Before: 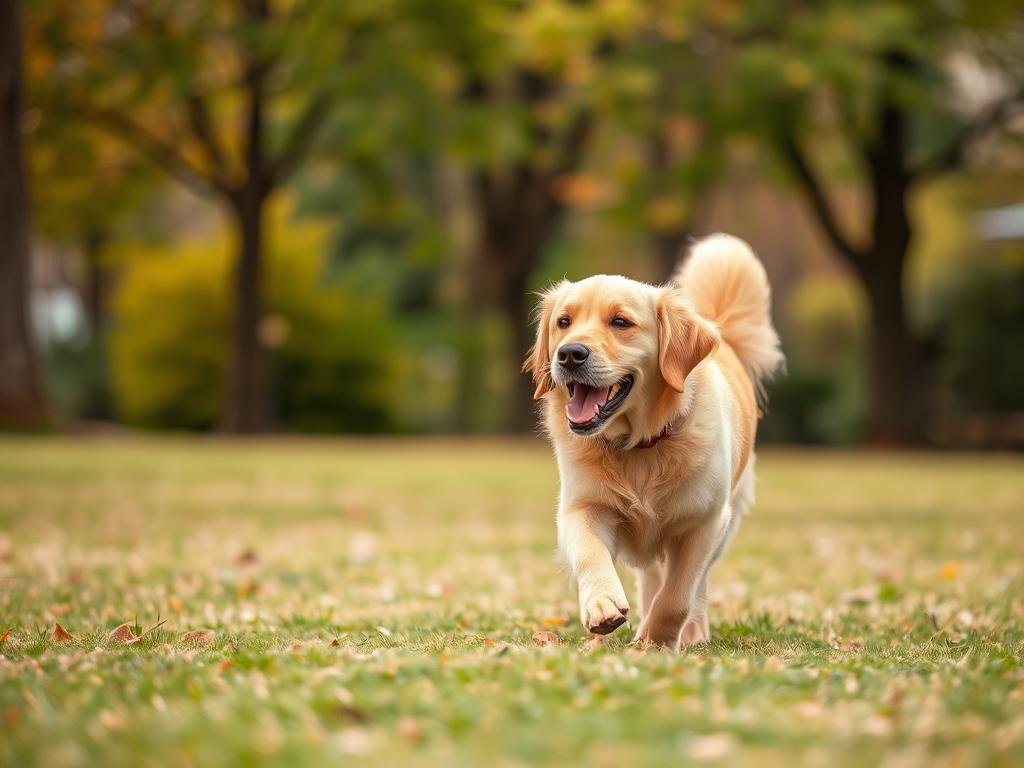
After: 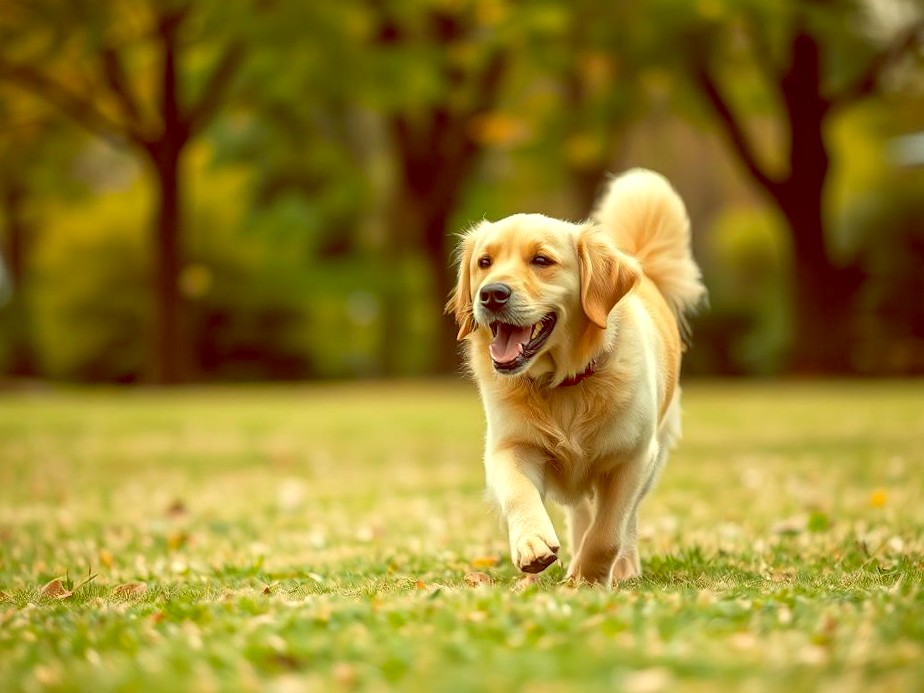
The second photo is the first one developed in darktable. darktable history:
color balance: lift [1, 1.015, 0.987, 0.985], gamma [1, 0.959, 1.042, 0.958], gain [0.927, 0.938, 1.072, 0.928], contrast 1.5%
exposure: exposure 0.258 EV, compensate highlight preservation false
crop and rotate: angle 1.96°, left 5.673%, top 5.673%
color correction: highlights a* 7.34, highlights b* 4.37
